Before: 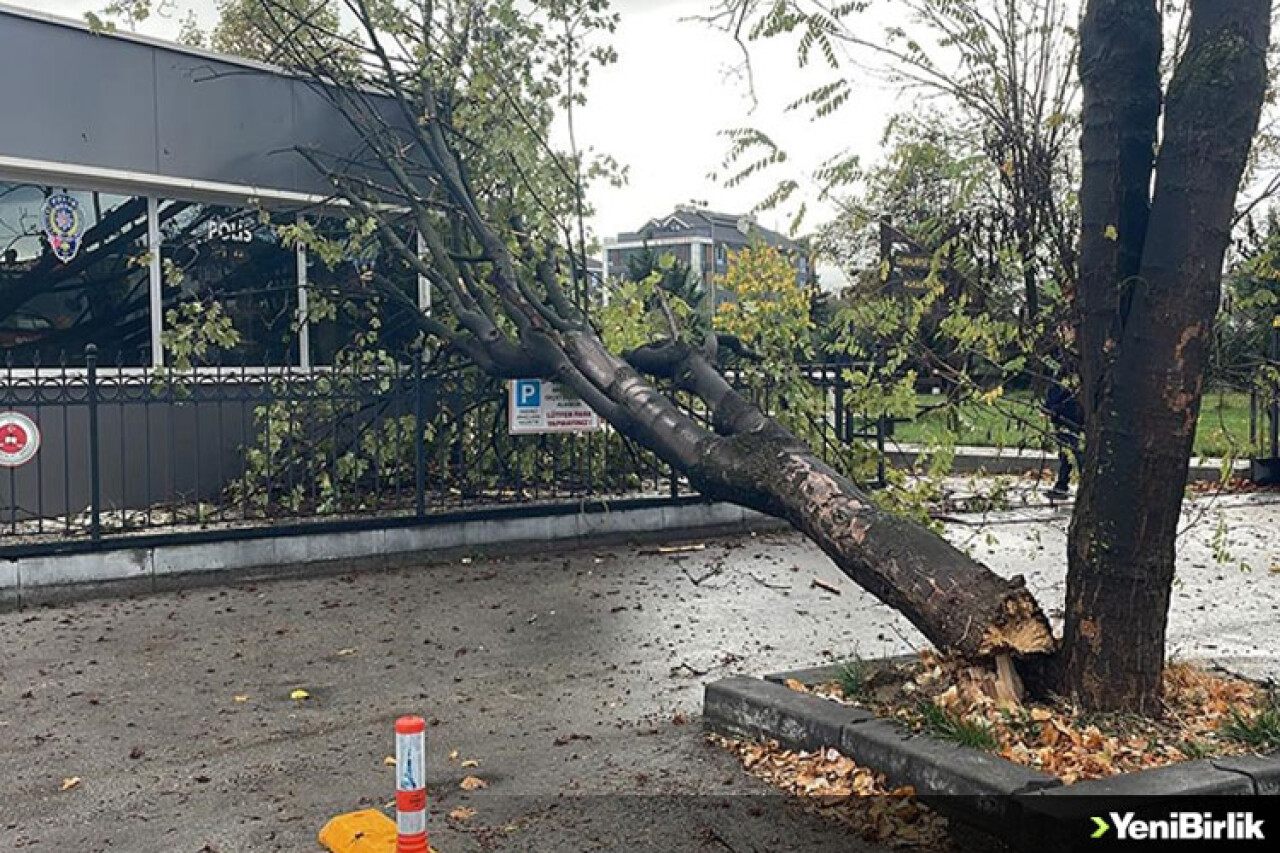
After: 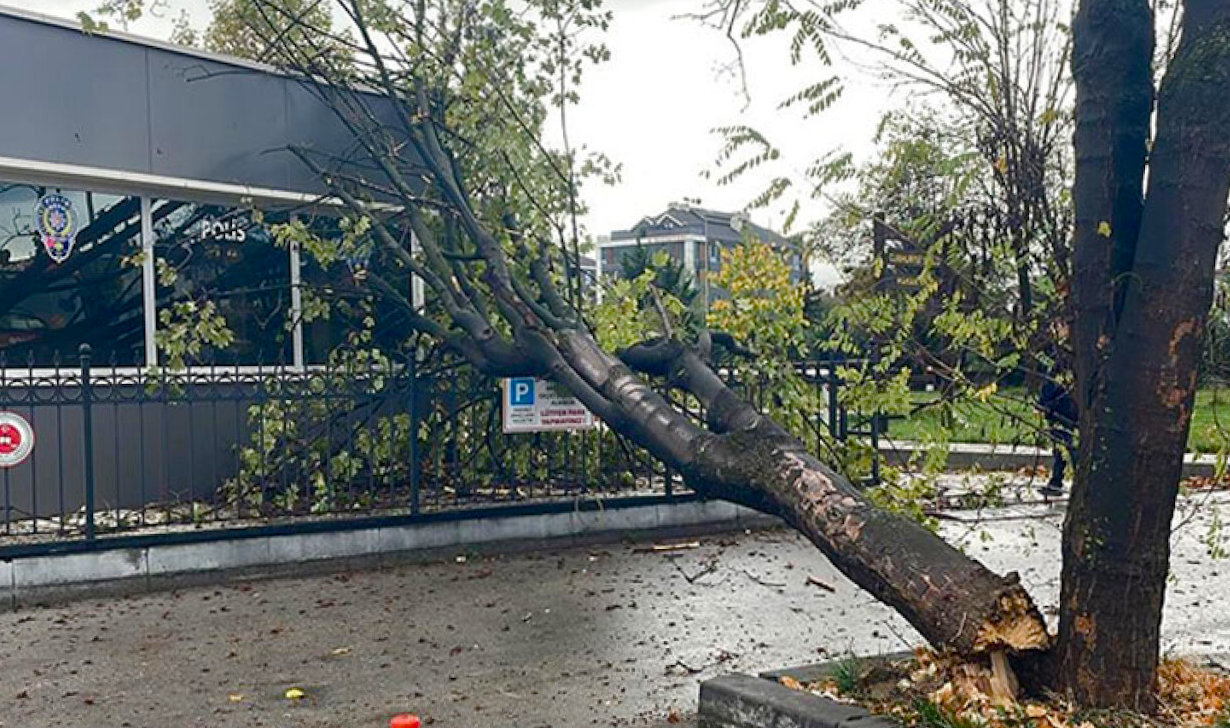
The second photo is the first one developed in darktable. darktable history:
crop and rotate: angle 0.2°, left 0.275%, right 3.127%, bottom 14.18%
color balance rgb: perceptual saturation grading › global saturation 20%, perceptual saturation grading › highlights -25%, perceptual saturation grading › shadows 50%
